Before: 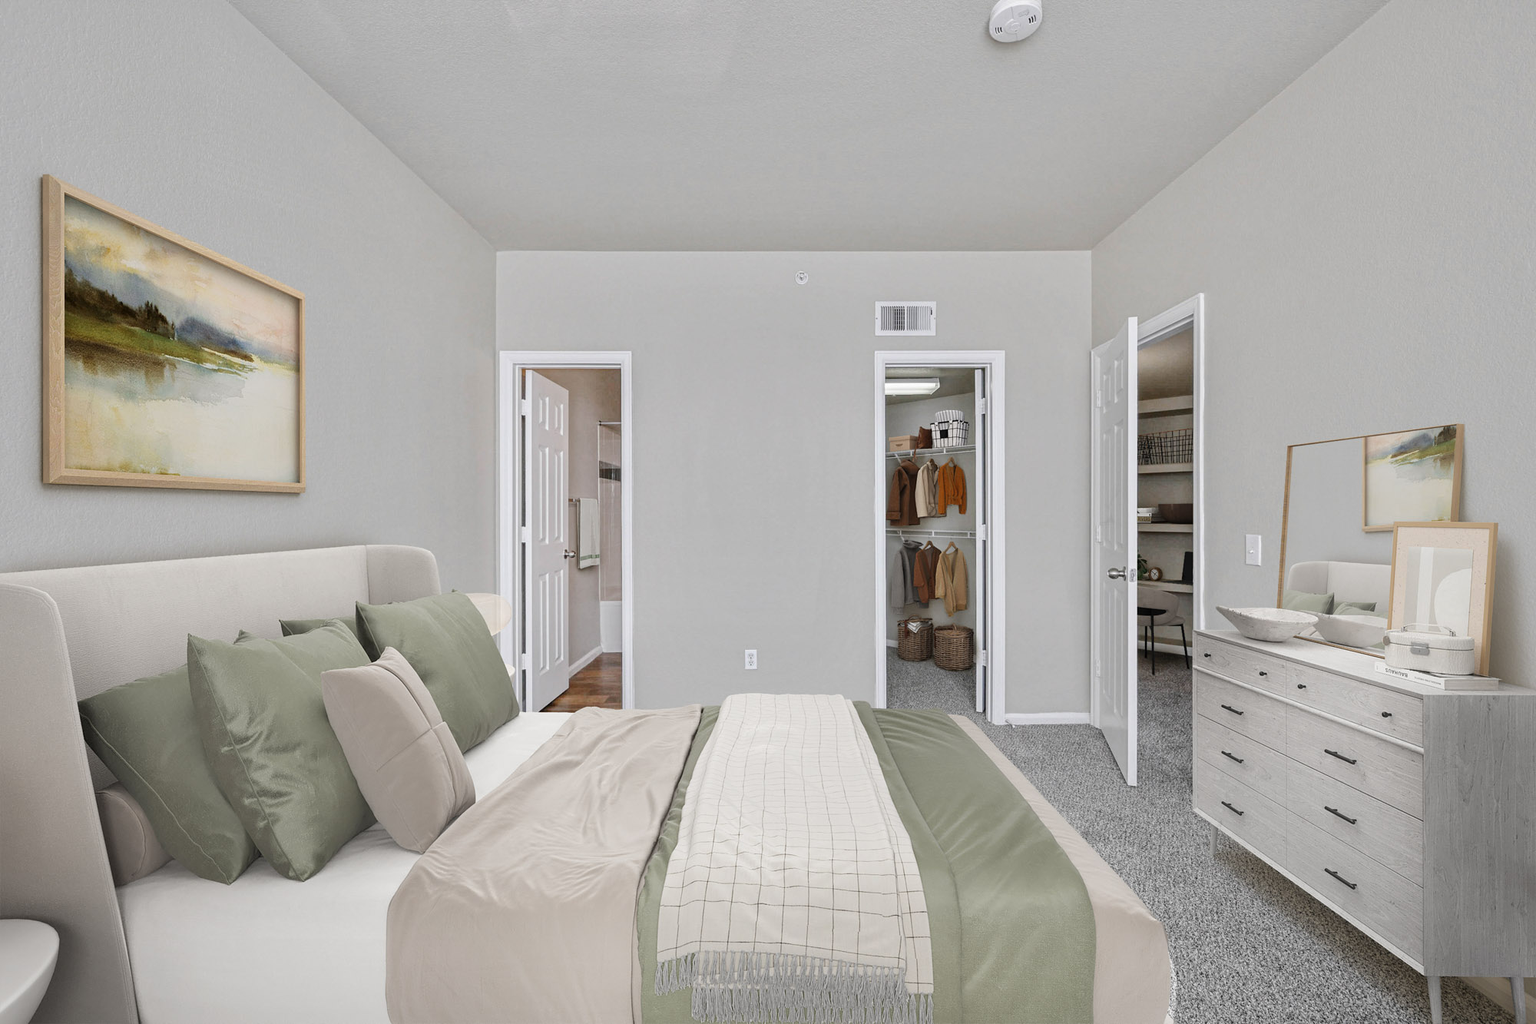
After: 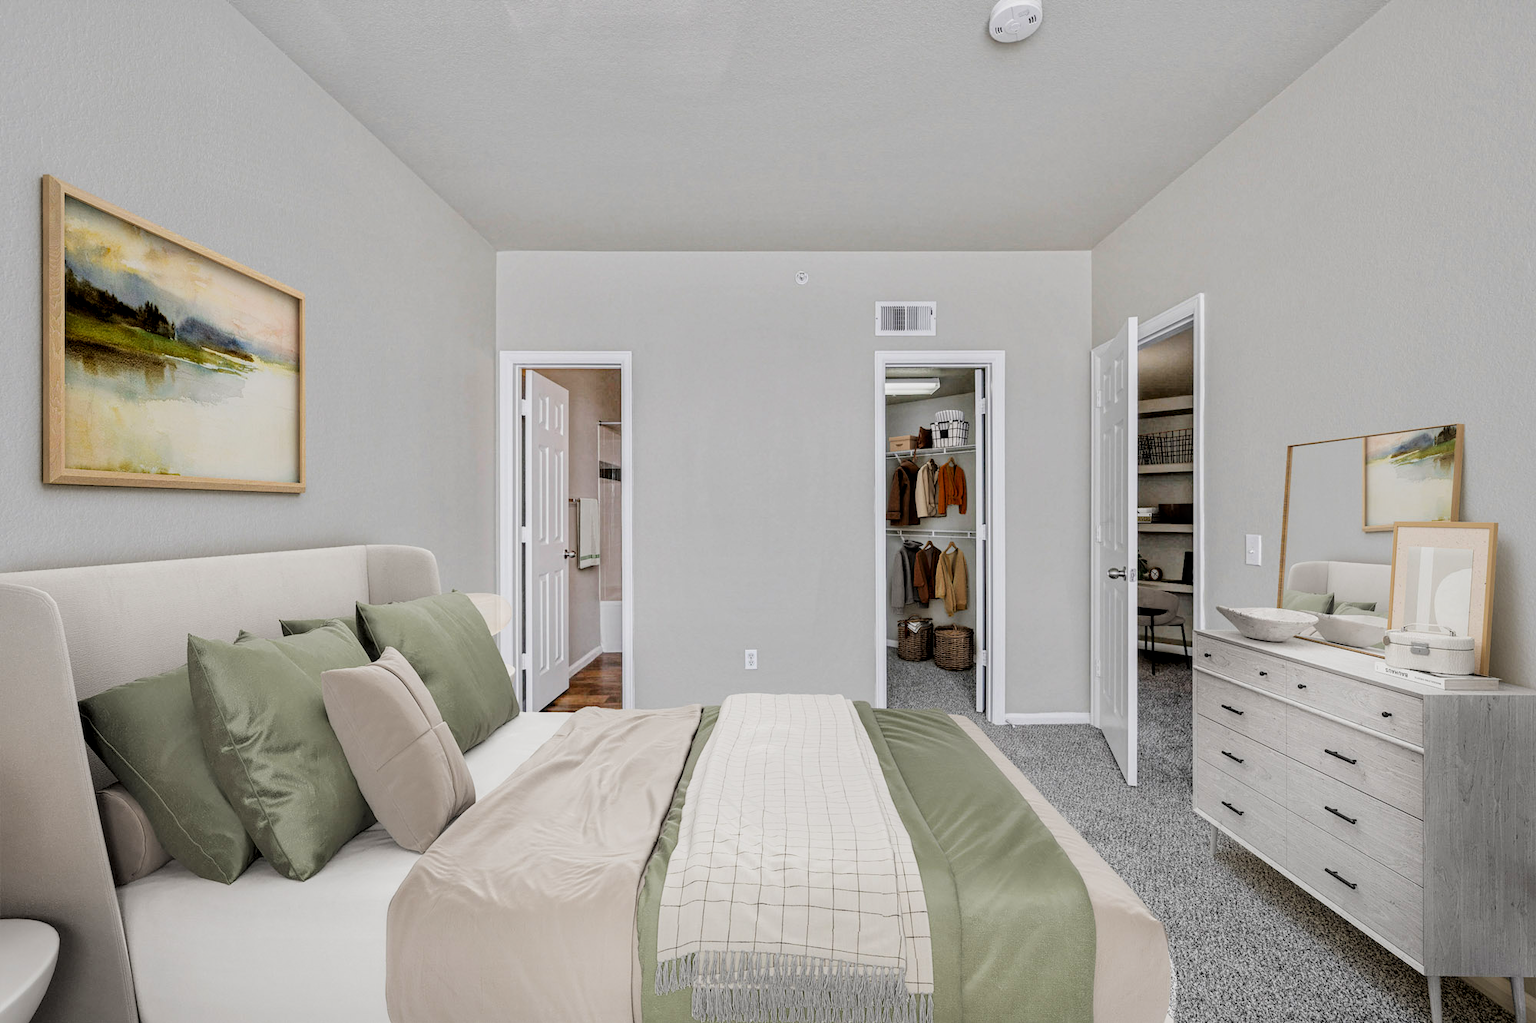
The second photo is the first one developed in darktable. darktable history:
filmic rgb: black relative exposure -5 EV, white relative exposure 3.5 EV, hardness 3.19, contrast 1.2, highlights saturation mix -50%
local contrast: on, module defaults
contrast brightness saturation: brightness -0.02, saturation 0.35
